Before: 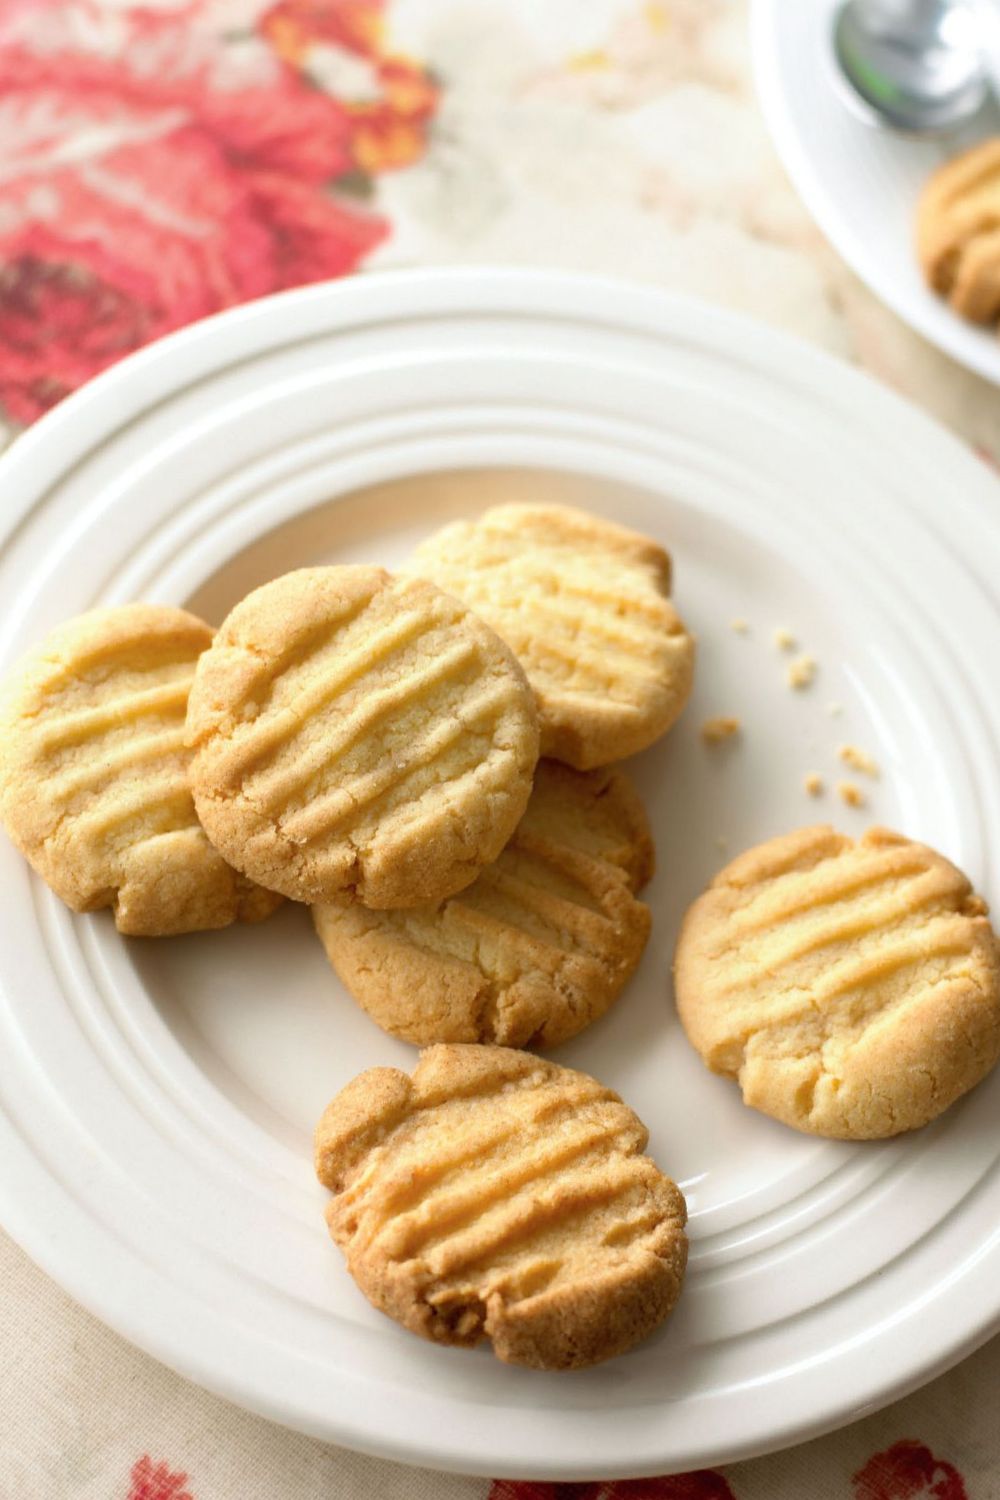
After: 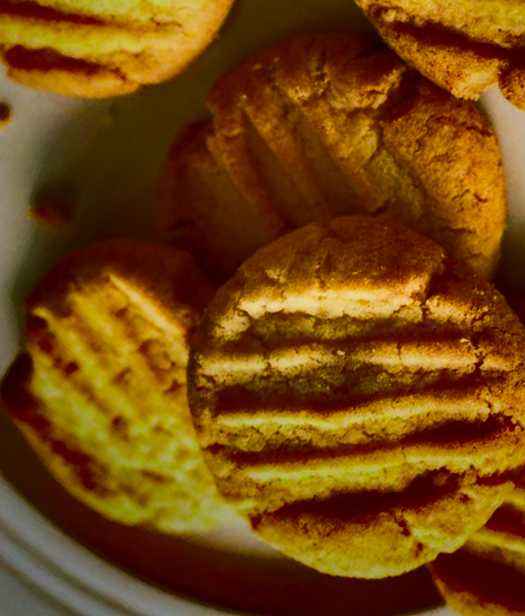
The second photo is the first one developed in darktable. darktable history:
exposure: black level correction 0, exposure 0.69 EV, compensate exposure bias true, compensate highlight preservation false
local contrast: on, module defaults
filmic rgb: black relative exposure -7.7 EV, white relative exposure 4.43 EV, hardness 3.75, latitude 49.85%, contrast 1.101
crop and rotate: angle 148.15°, left 9.152%, top 15.666%, right 4.551%, bottom 16.922%
shadows and highlights: radius 122.83, shadows 99.2, white point adjustment -3.16, highlights -99.96, soften with gaussian
haze removal: strength 0.292, distance 0.252, compatibility mode true, adaptive false
contrast brightness saturation: contrast 0.2, brightness 0.166, saturation 0.219
